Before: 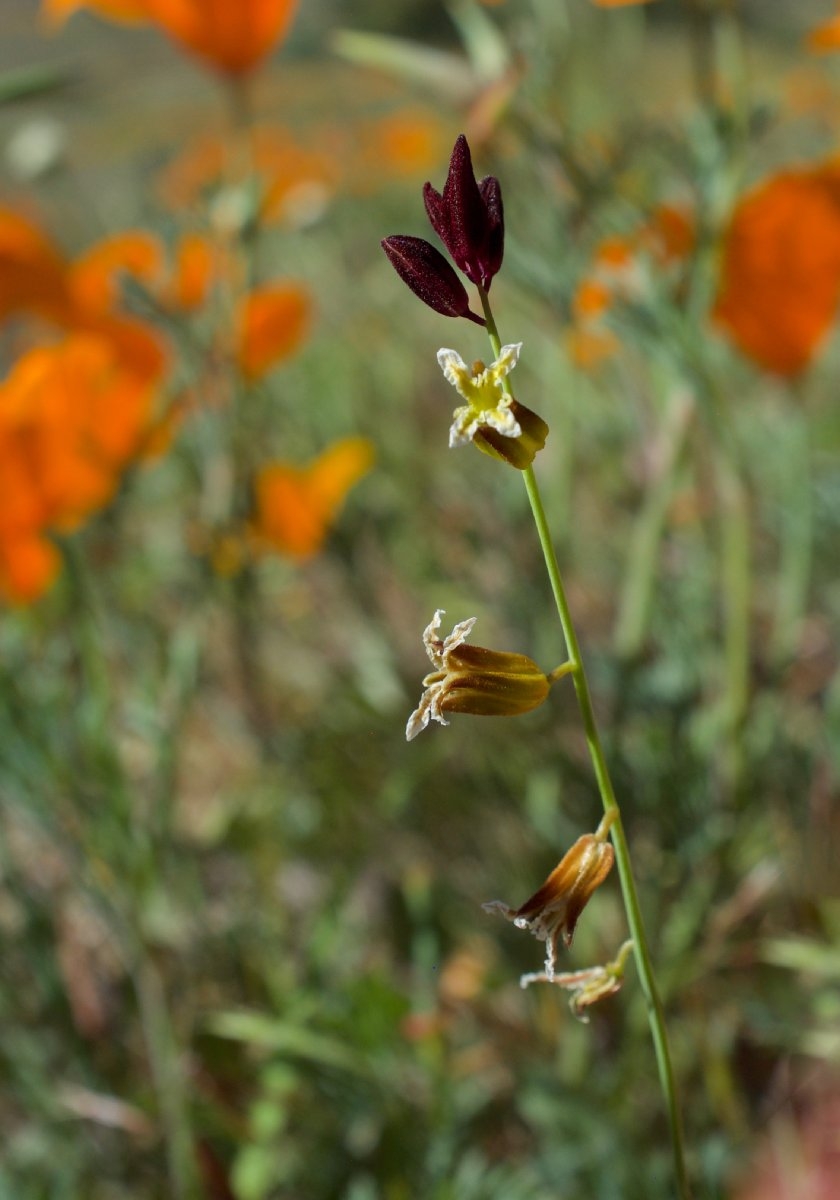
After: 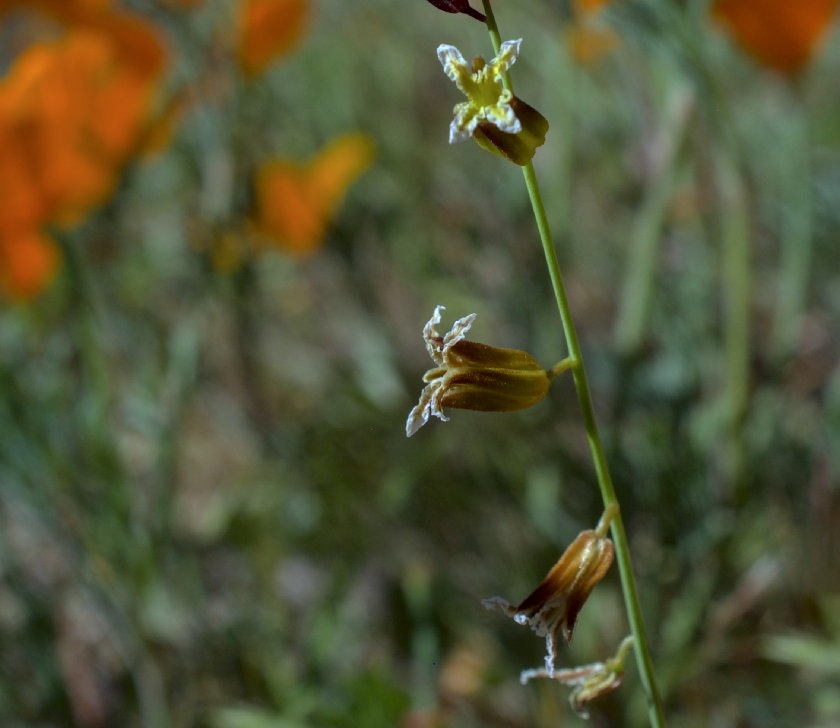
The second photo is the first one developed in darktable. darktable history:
base curve: curves: ch0 [(0, 0) (0.595, 0.418) (1, 1)], preserve colors none
white balance: red 0.926, green 1.003, blue 1.133
crop and rotate: top 25.357%, bottom 13.942%
local contrast: on, module defaults
